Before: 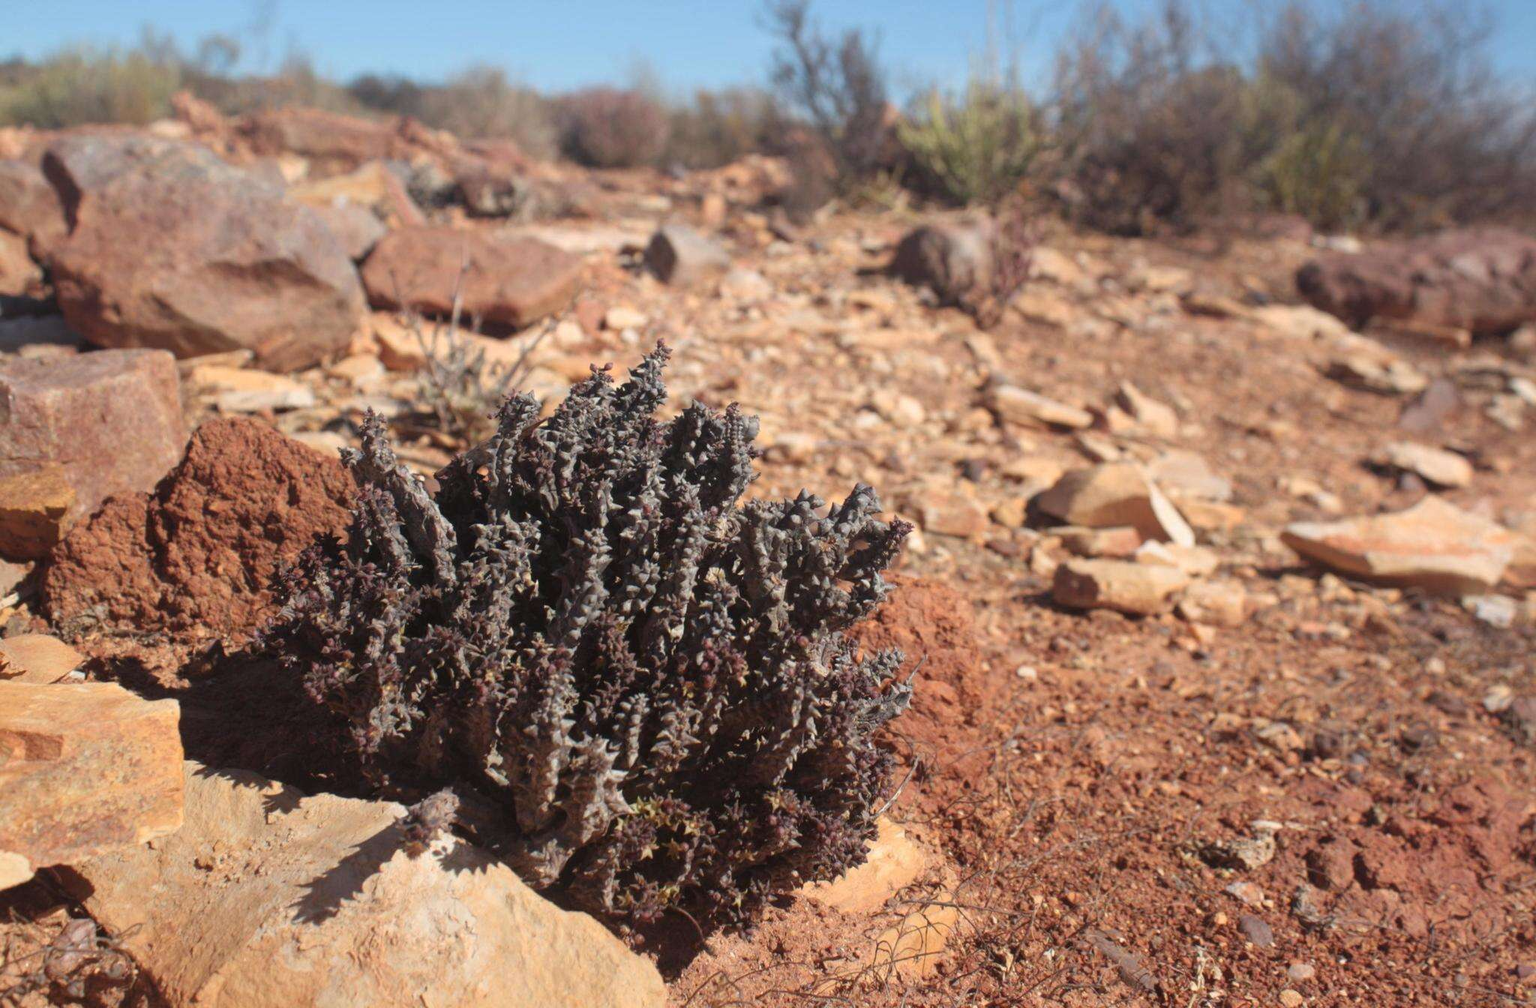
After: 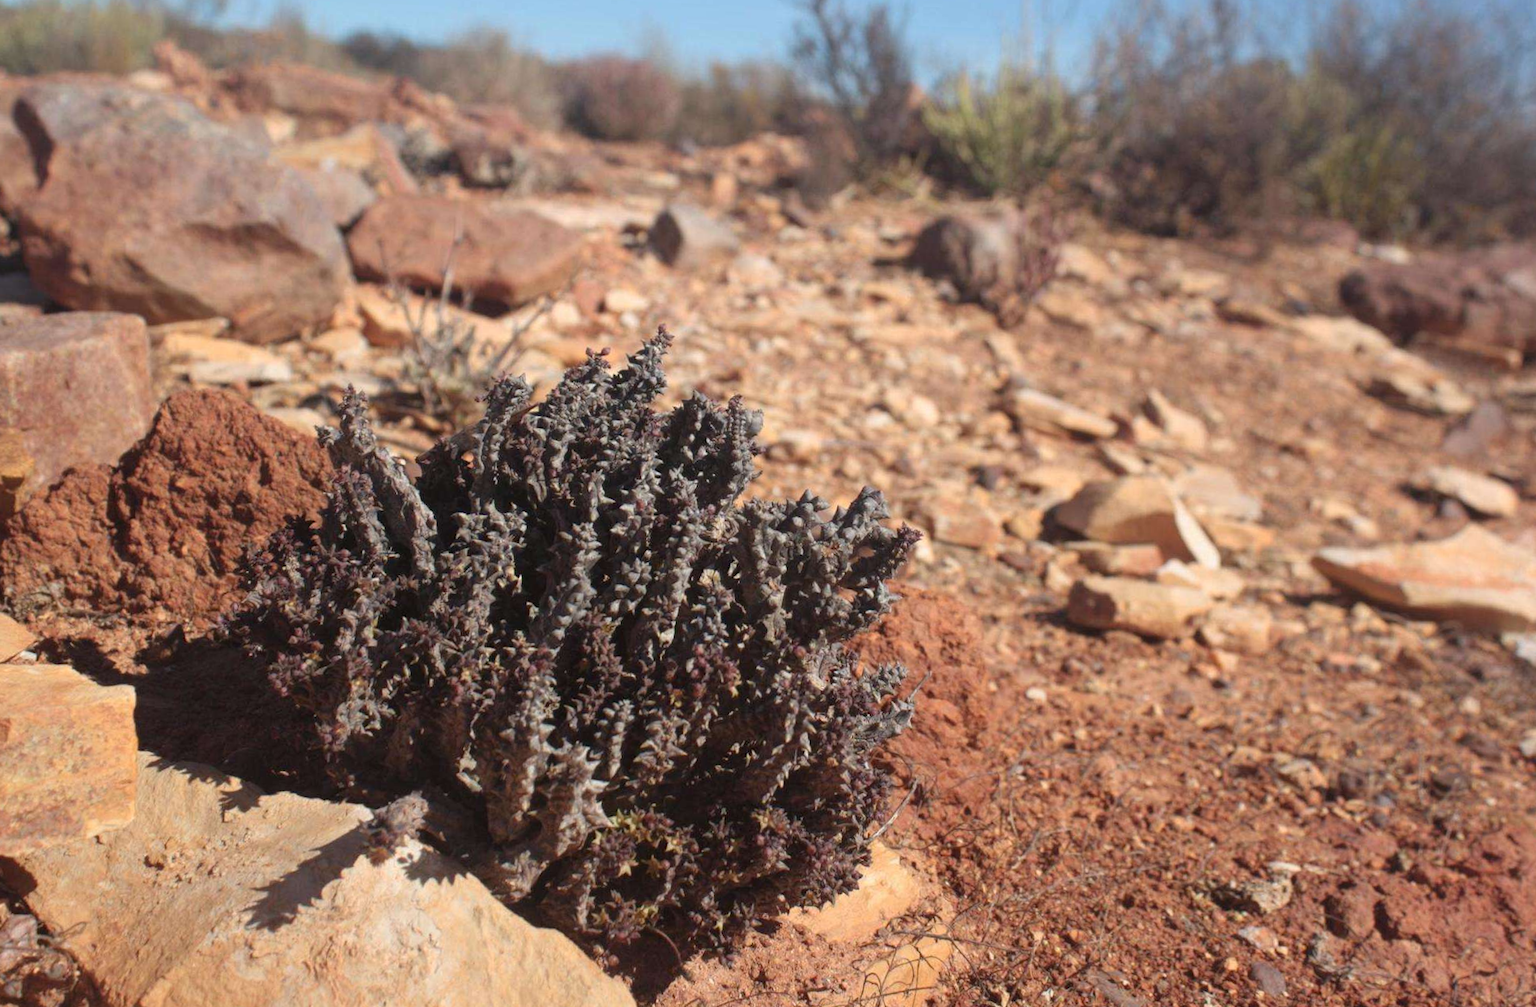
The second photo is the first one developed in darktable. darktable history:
crop and rotate: angle -2.36°
